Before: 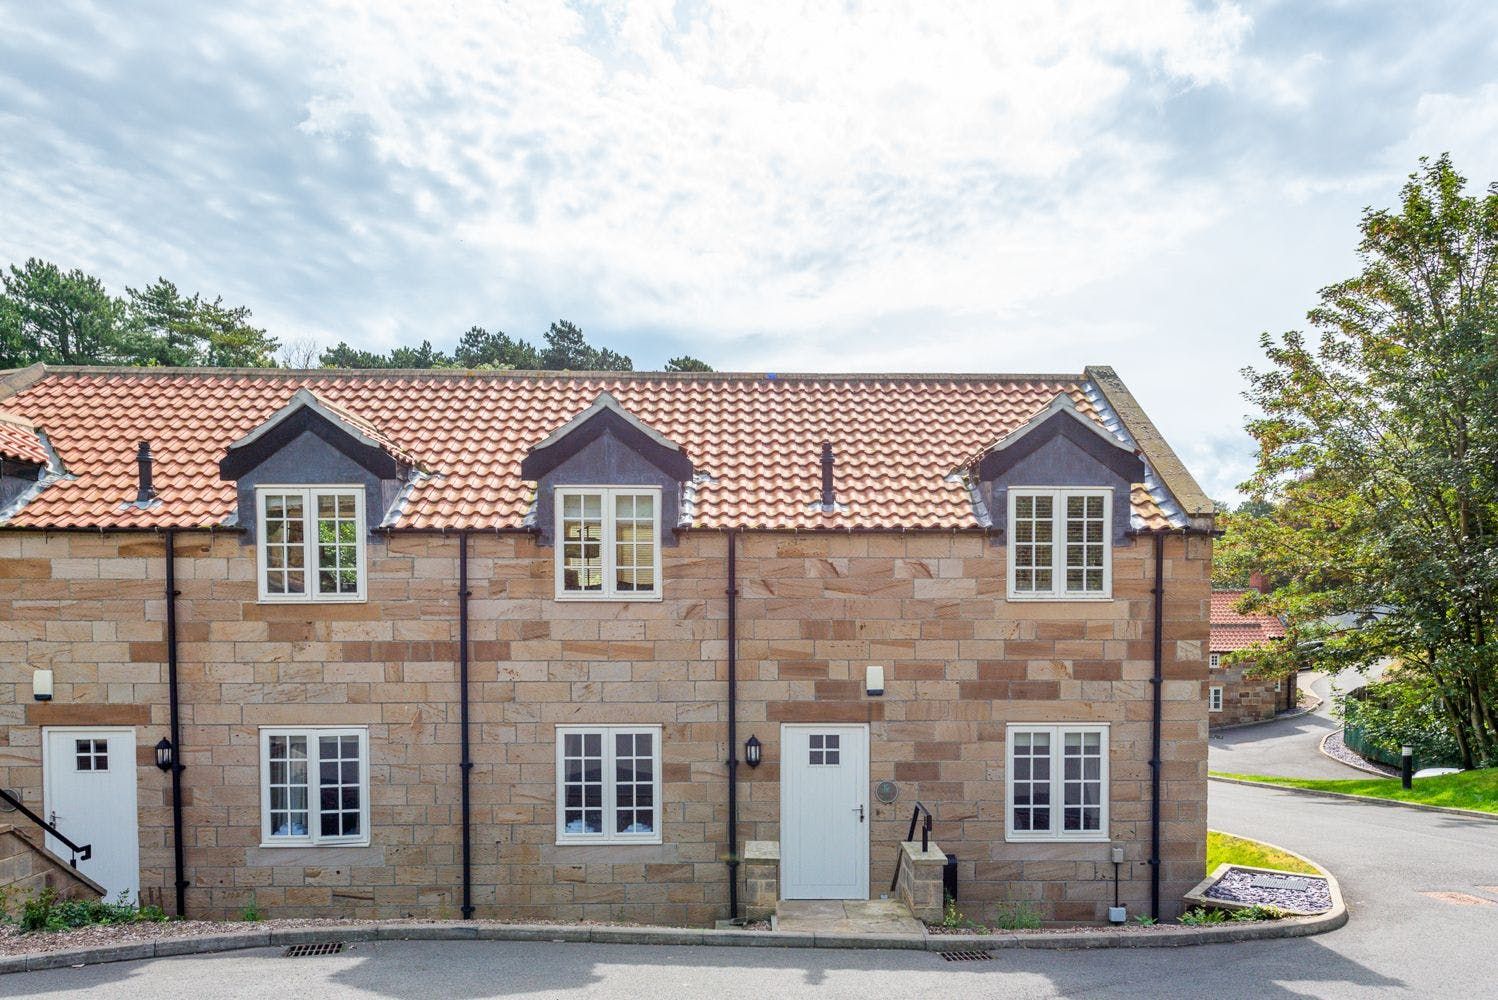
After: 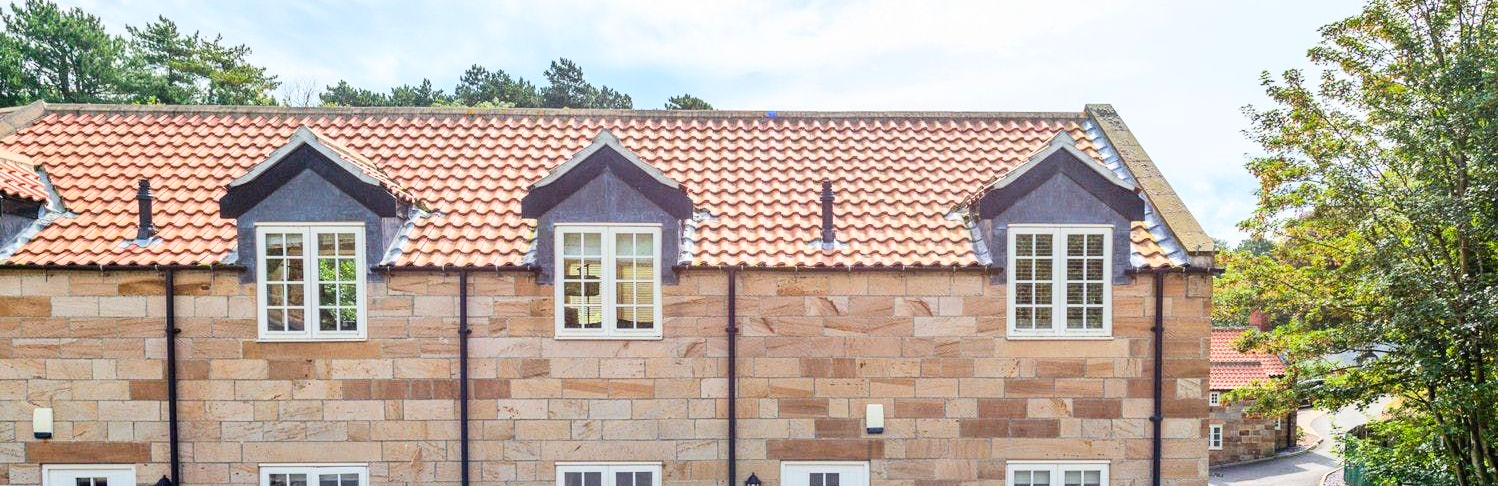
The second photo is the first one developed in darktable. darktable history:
crop and rotate: top 26.263%, bottom 25.127%
contrast brightness saturation: contrast 0.202, brightness 0.169, saturation 0.217
